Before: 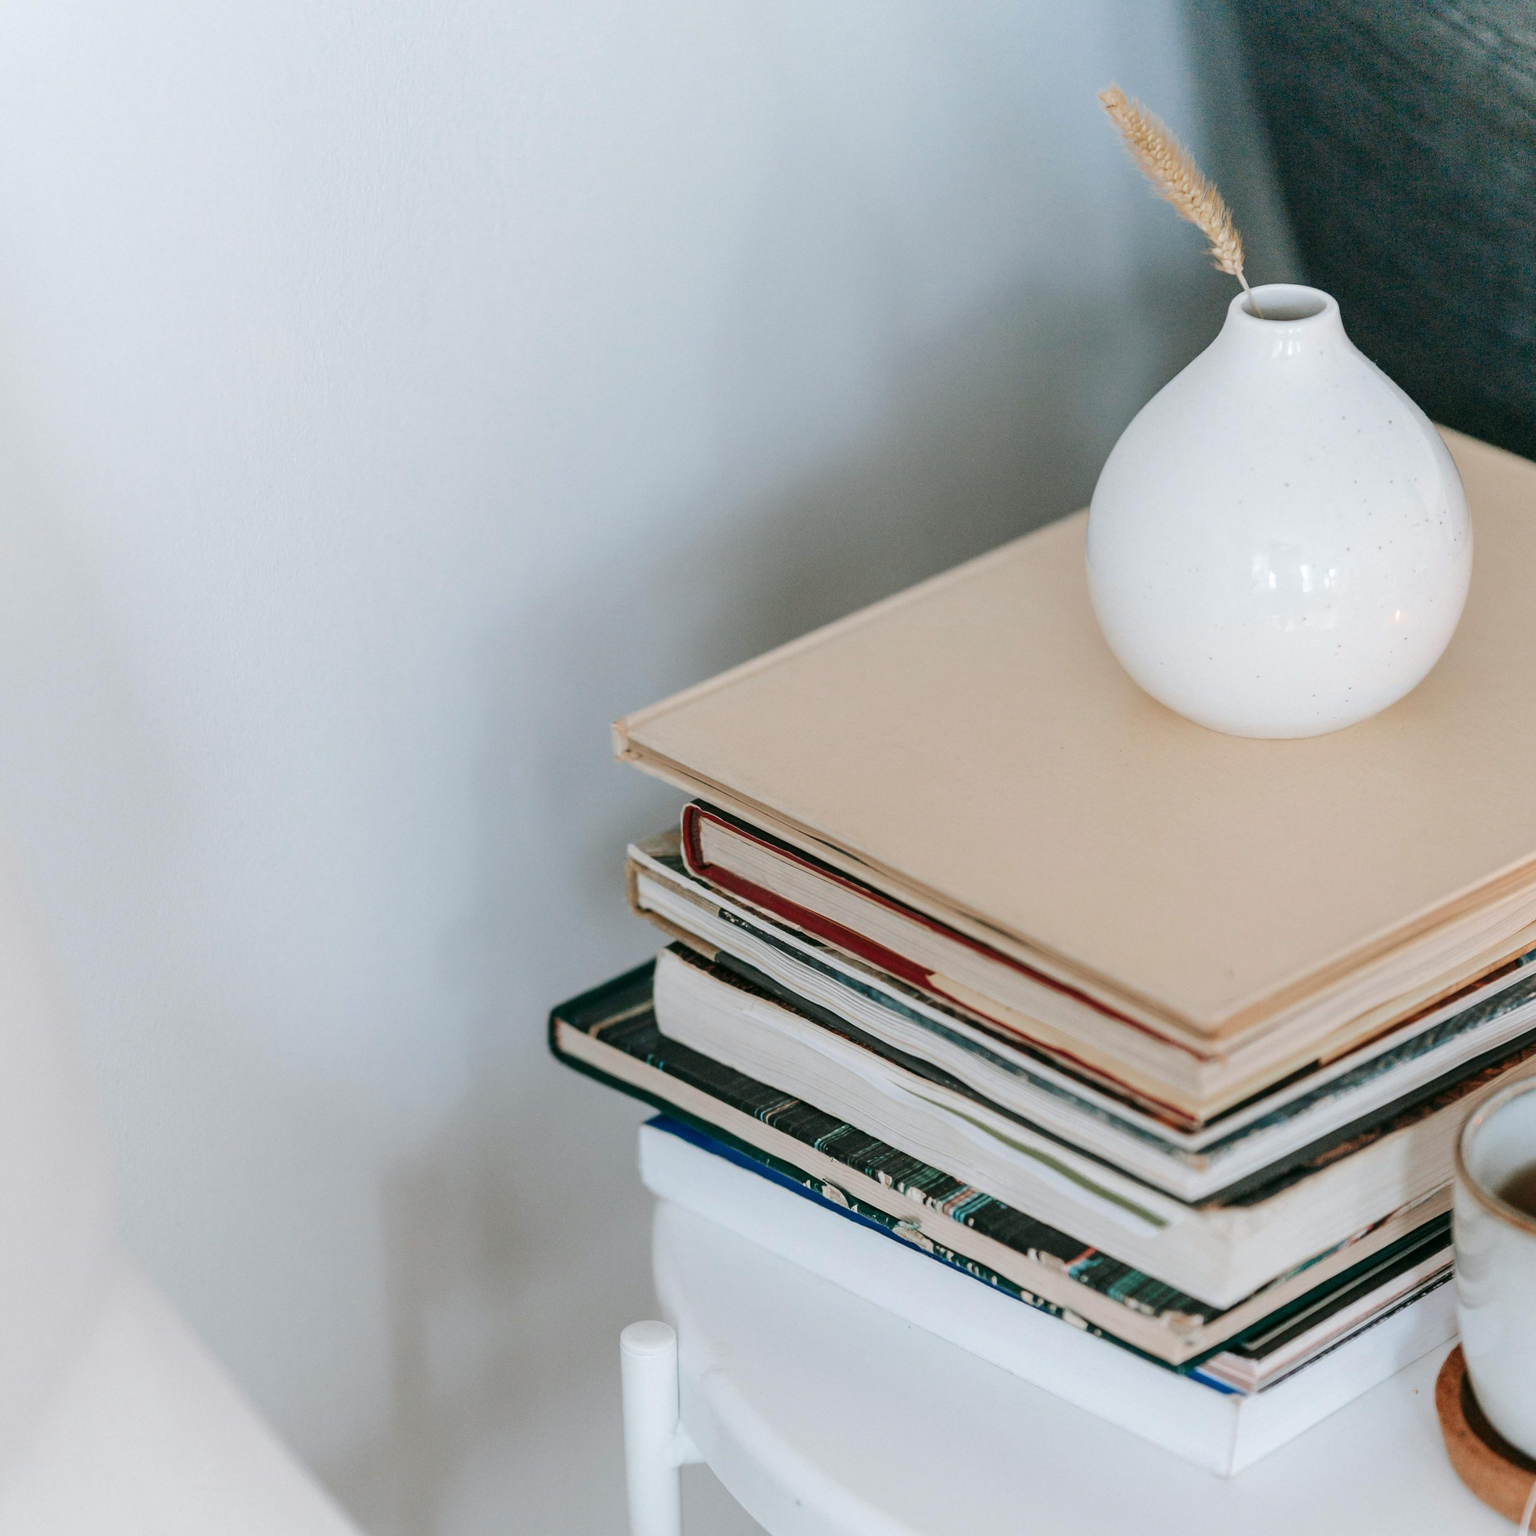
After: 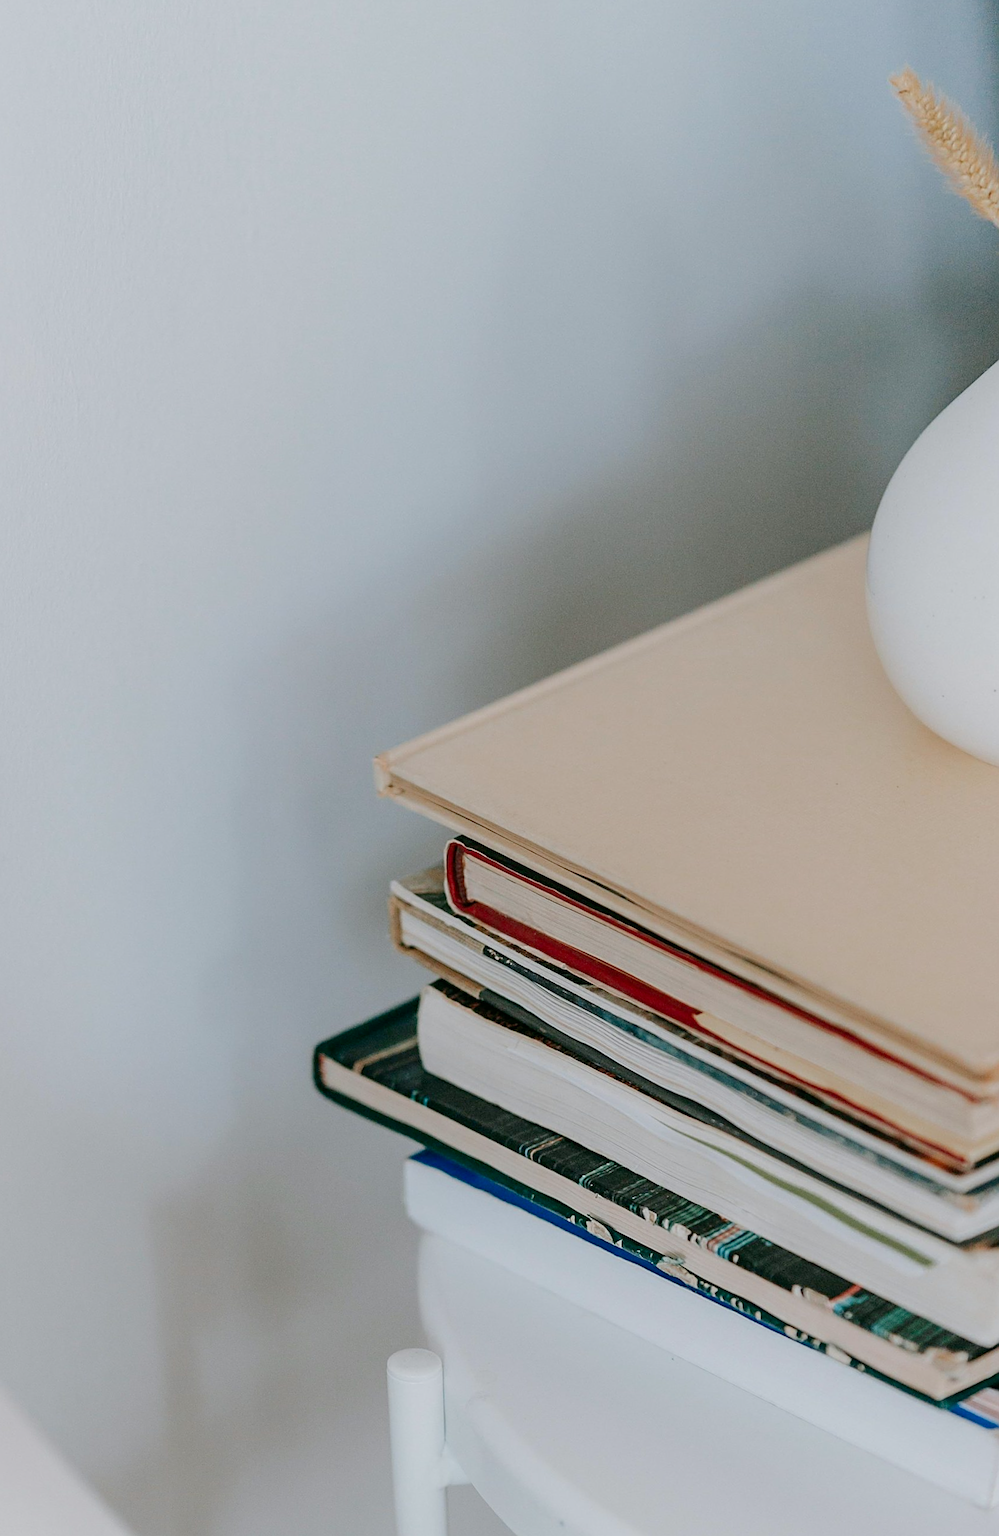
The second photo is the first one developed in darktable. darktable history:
rotate and perspective: rotation 0.074°, lens shift (vertical) 0.096, lens shift (horizontal) -0.041, crop left 0.043, crop right 0.952, crop top 0.024, crop bottom 0.979
filmic rgb: black relative exposure -16 EV, threshold -0.33 EV, transition 3.19 EV, structure ↔ texture 100%, target black luminance 0%, hardness 7.57, latitude 72.96%, contrast 0.908, highlights saturation mix 10%, shadows ↔ highlights balance -0.38%, add noise in highlights 0, preserve chrominance no, color science v4 (2020), iterations of high-quality reconstruction 10, enable highlight reconstruction true
sharpen: on, module defaults
crop and rotate: left 13.537%, right 19.796%
